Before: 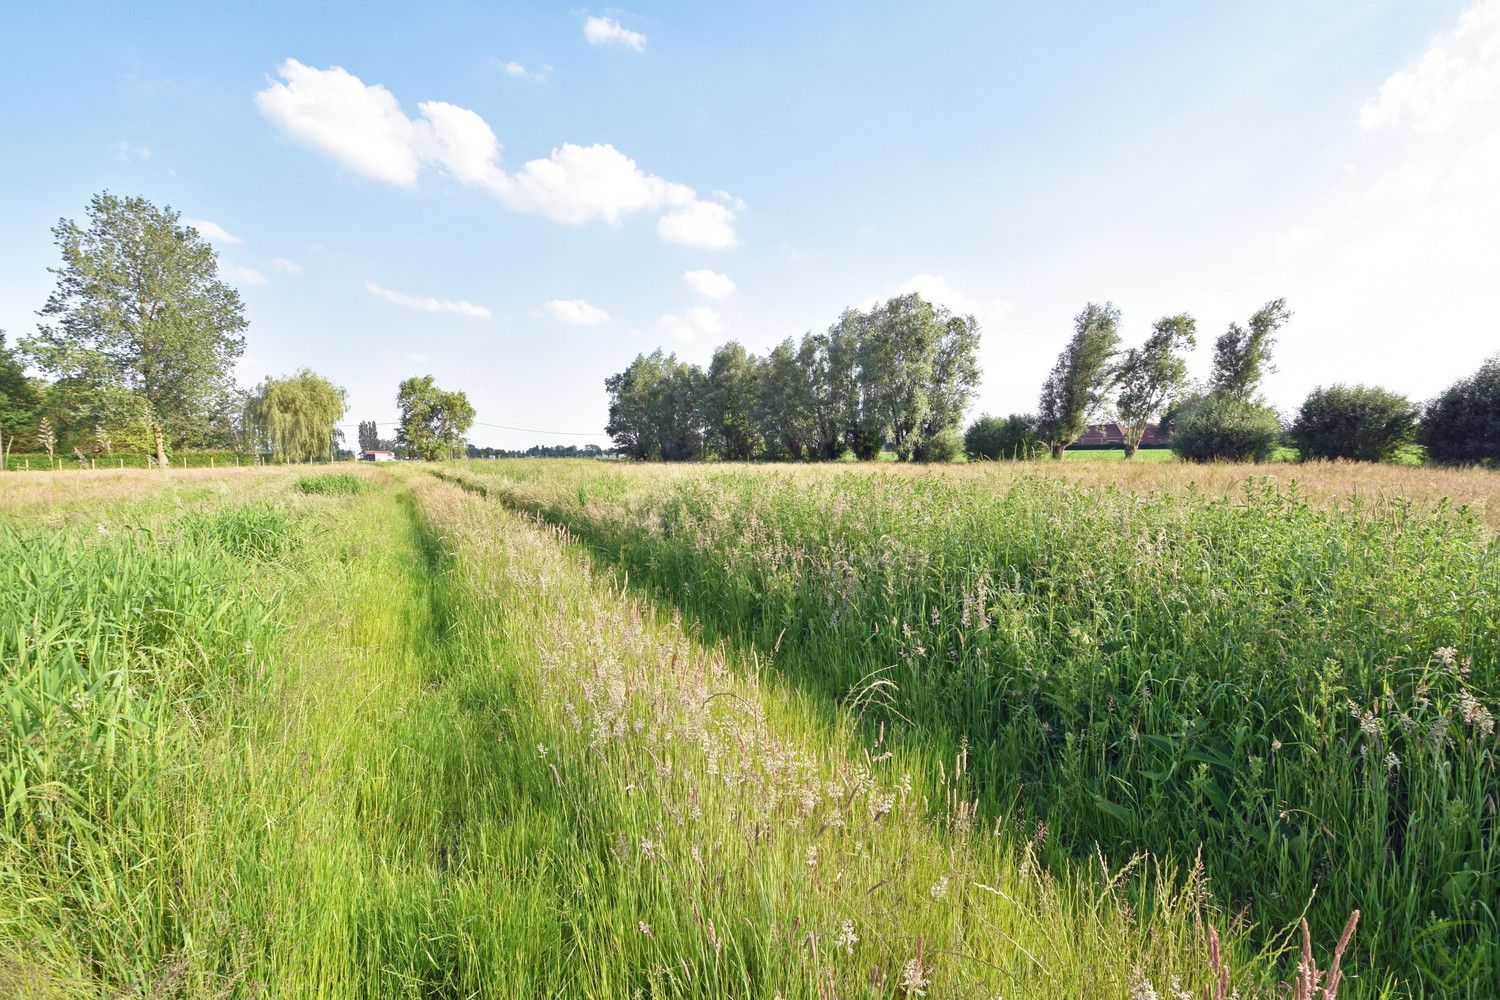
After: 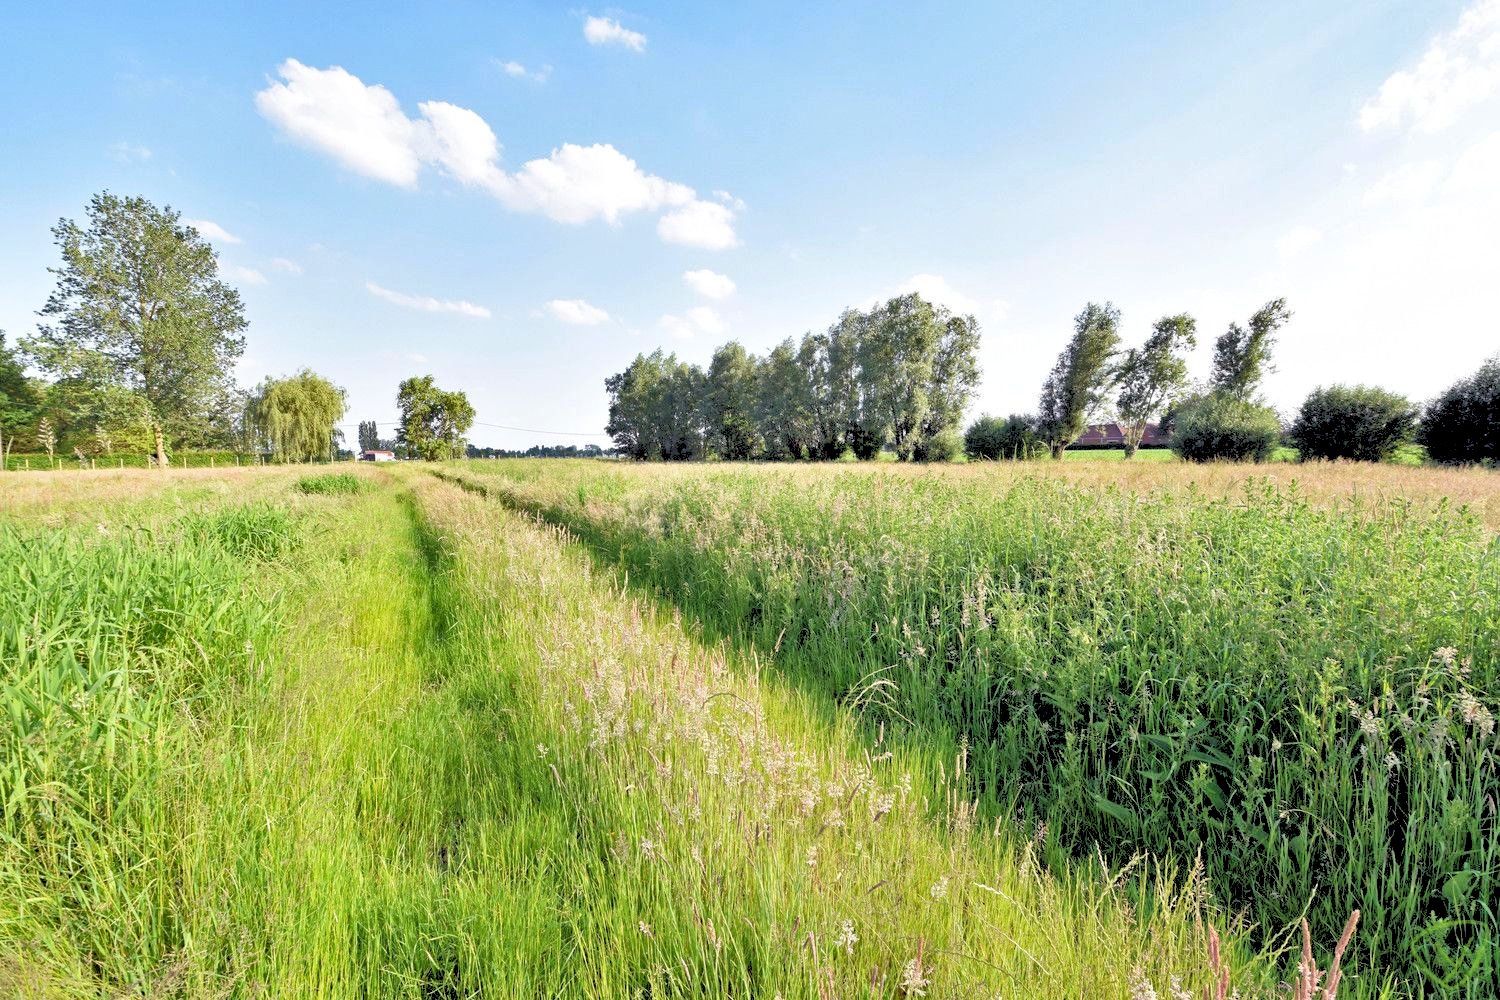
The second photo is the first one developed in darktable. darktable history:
shadows and highlights: soften with gaussian
rgb levels: levels [[0.027, 0.429, 0.996], [0, 0.5, 1], [0, 0.5, 1]]
